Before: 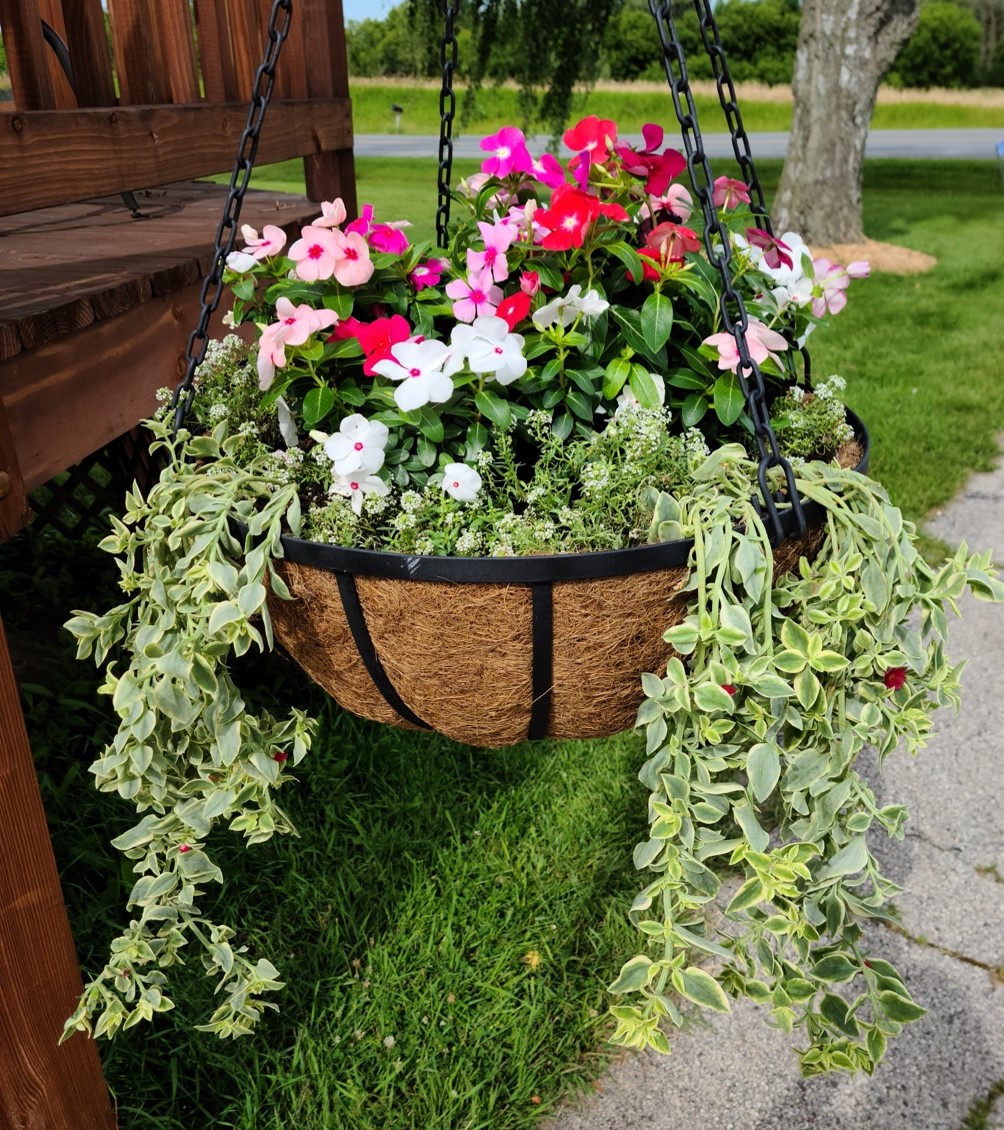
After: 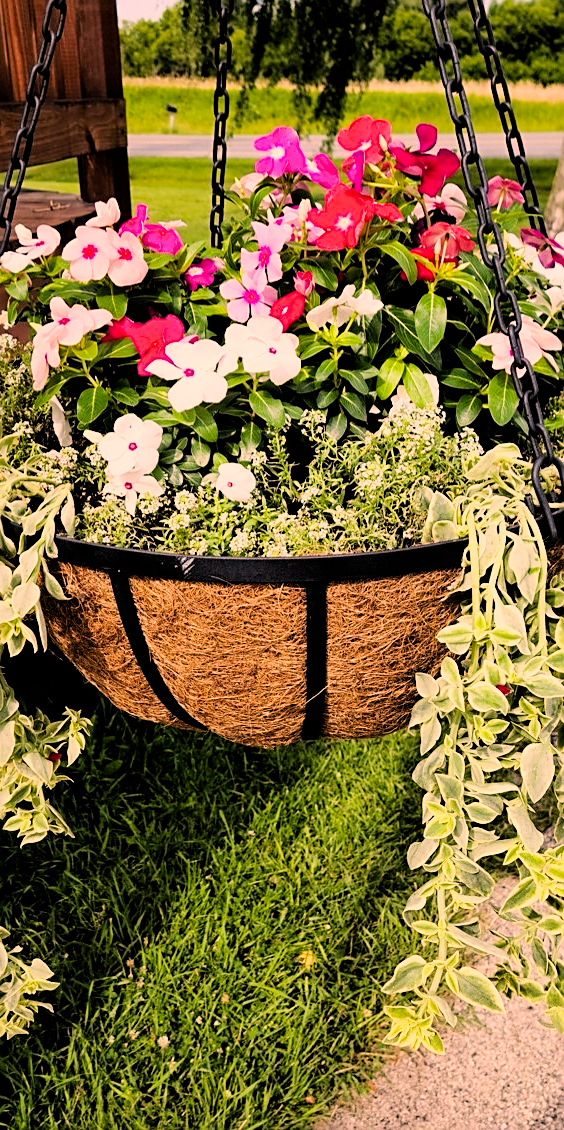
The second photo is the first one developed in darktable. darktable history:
sharpen: on, module defaults
color correction: highlights a* 21.16, highlights b* 19.61
exposure: black level correction 0.001, exposure 0.675 EV, compensate highlight preservation false
haze removal: compatibility mode true, adaptive false
filmic rgb: black relative exposure -5 EV, white relative exposure 3.5 EV, hardness 3.19, contrast 1.2, highlights saturation mix -50%
crop and rotate: left 22.516%, right 21.234%
